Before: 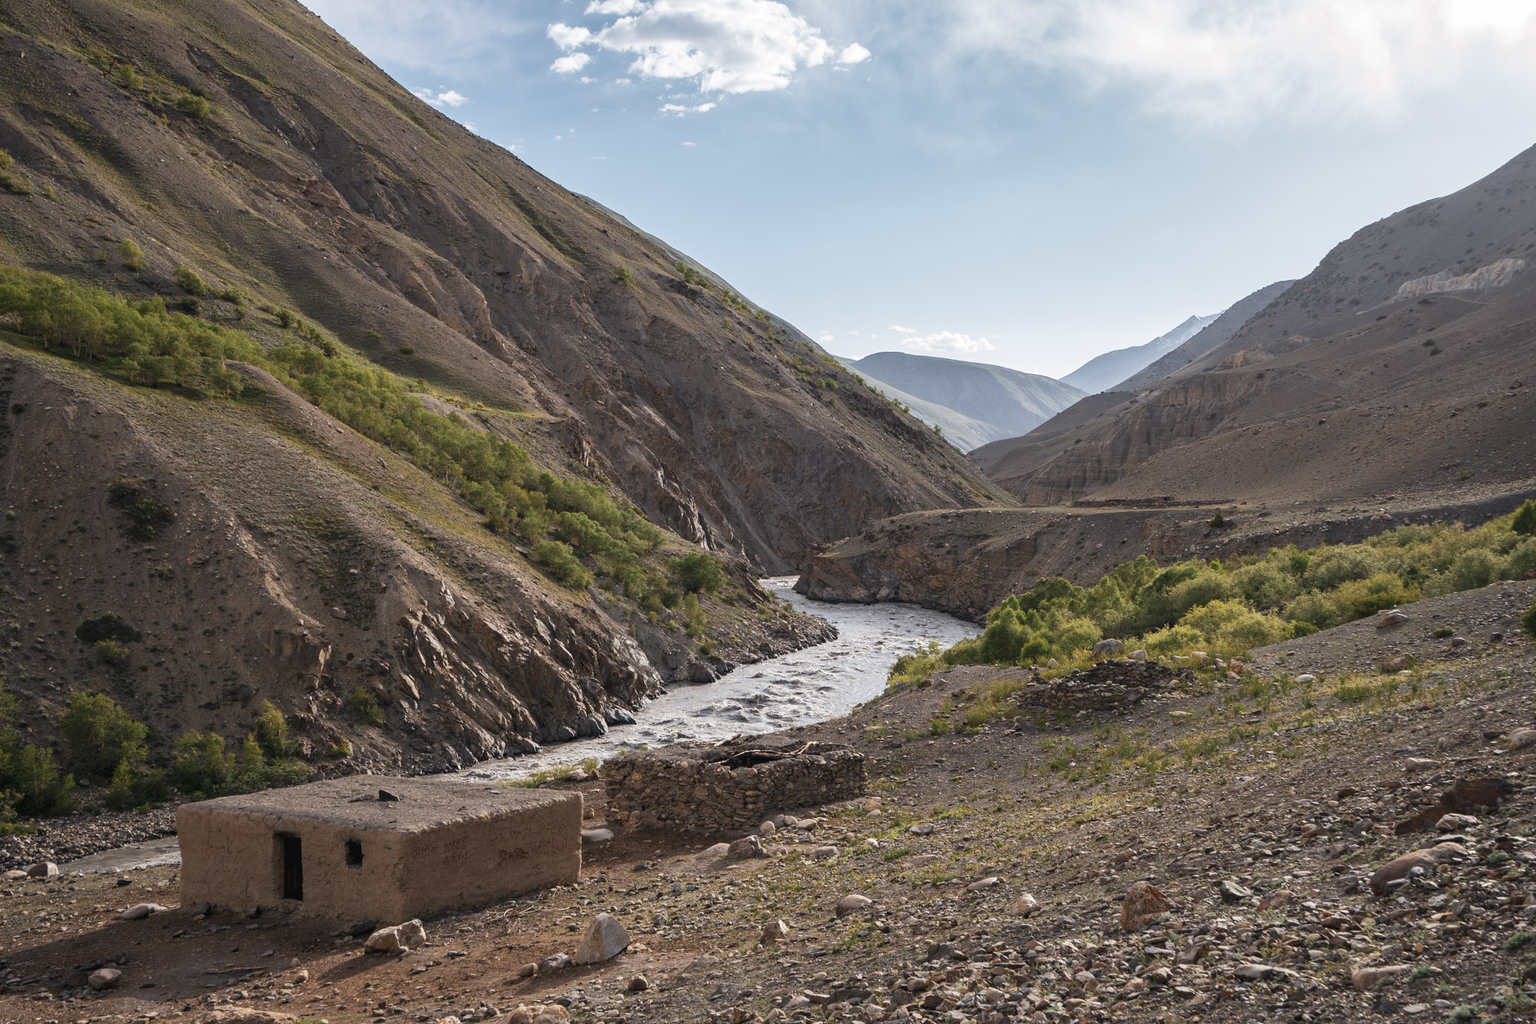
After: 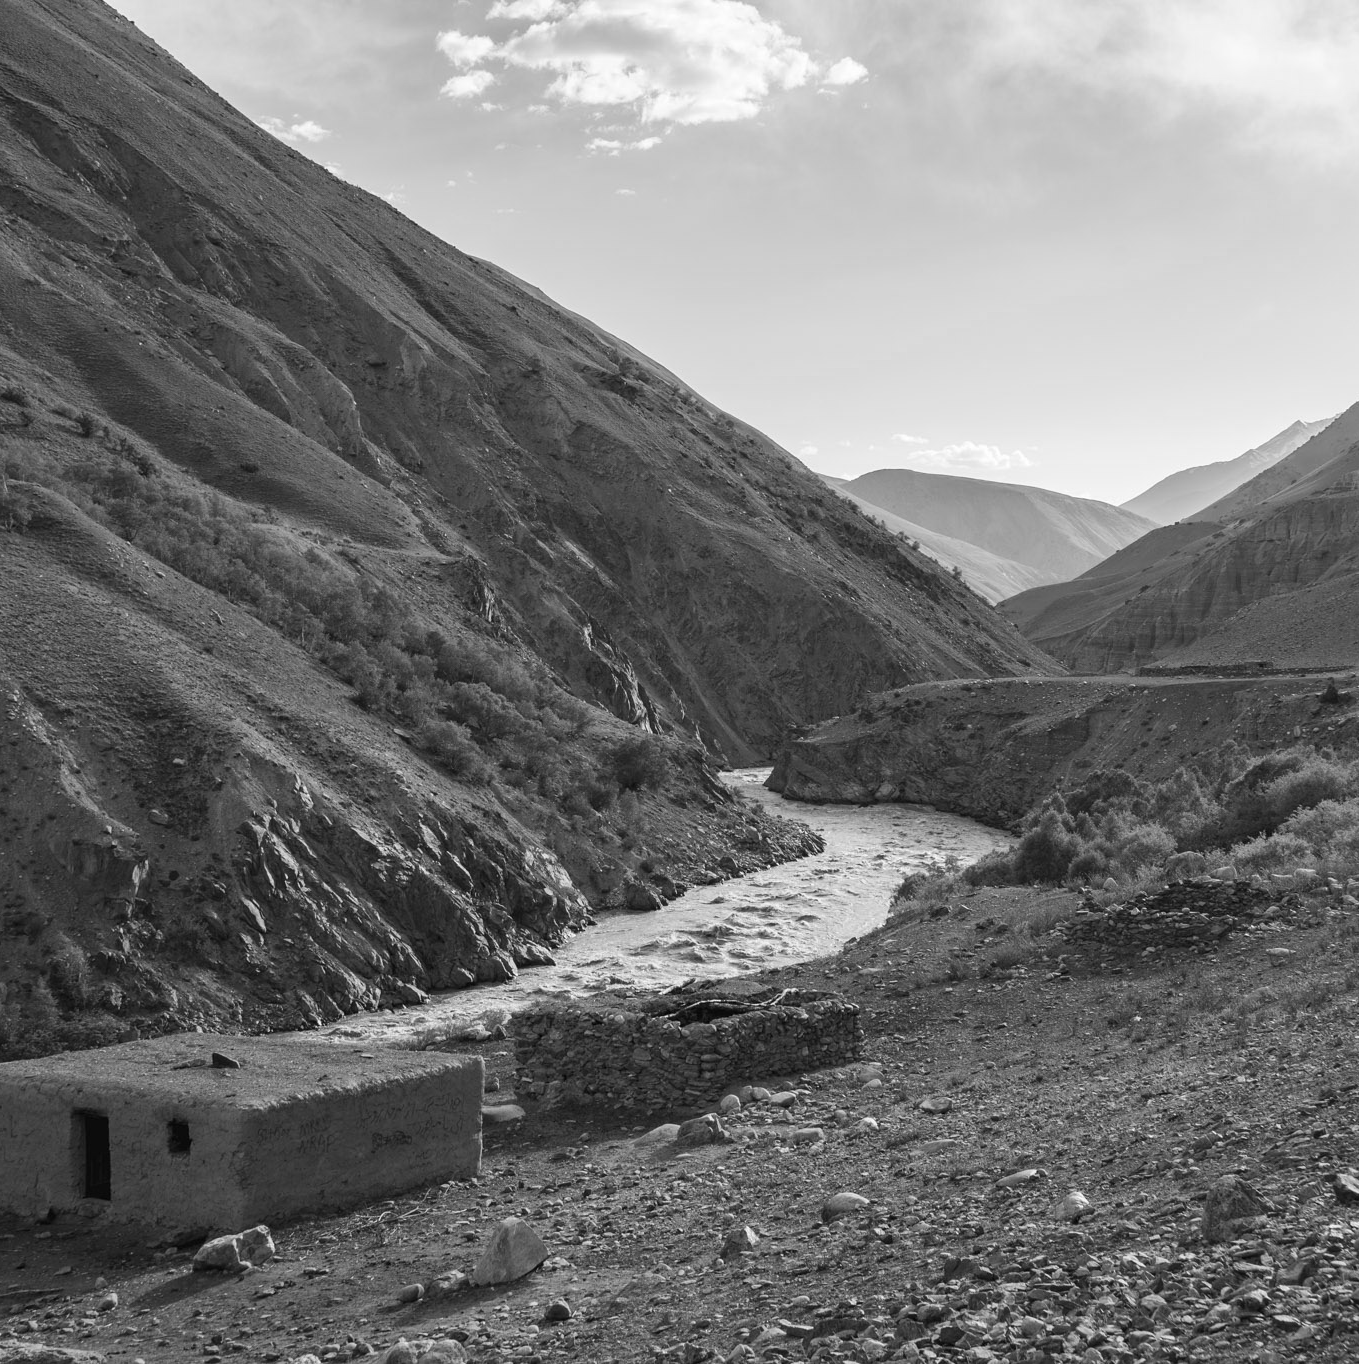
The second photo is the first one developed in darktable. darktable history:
crop and rotate: left 14.313%, right 19.306%
color calibration: output gray [0.18, 0.41, 0.41, 0], illuminant custom, x 0.368, y 0.373, temperature 4347.76 K
contrast brightness saturation: saturation 0.179
